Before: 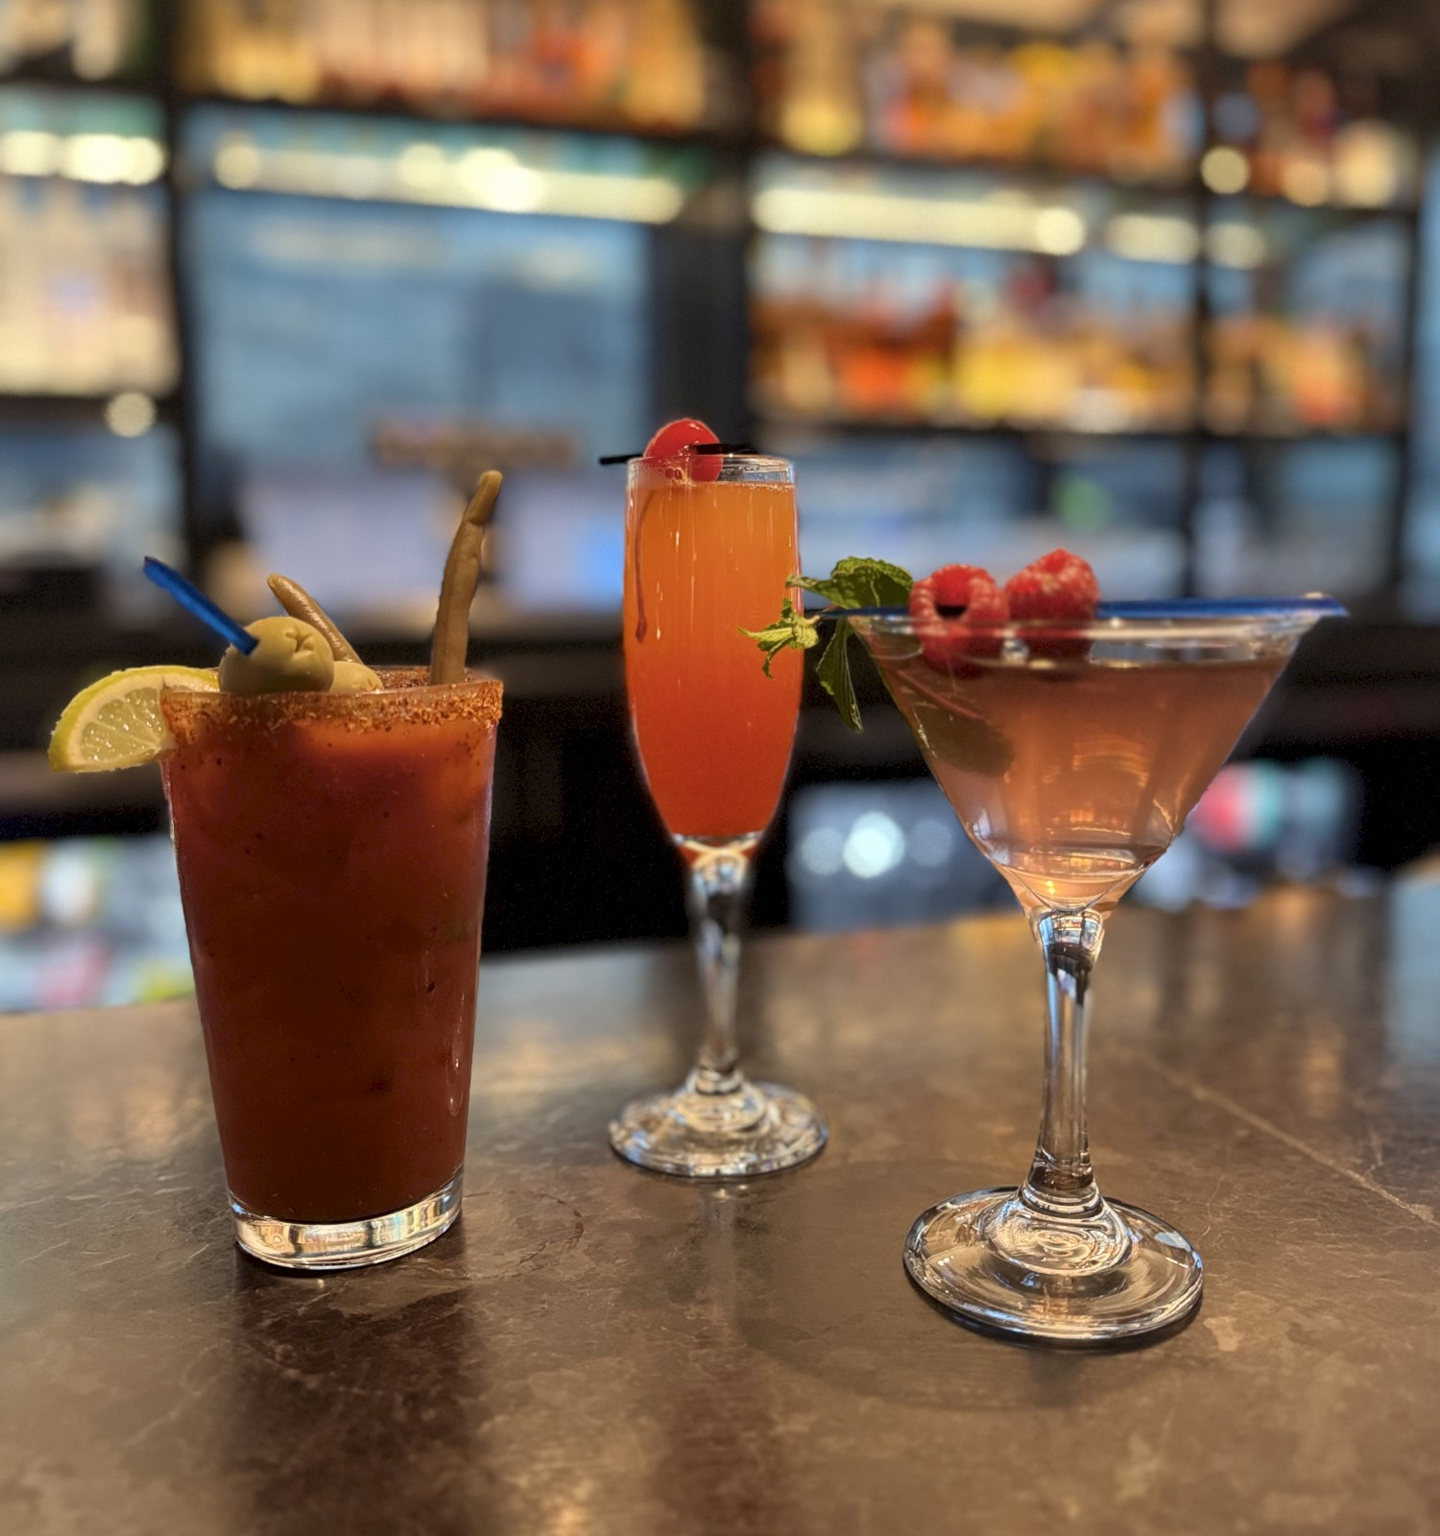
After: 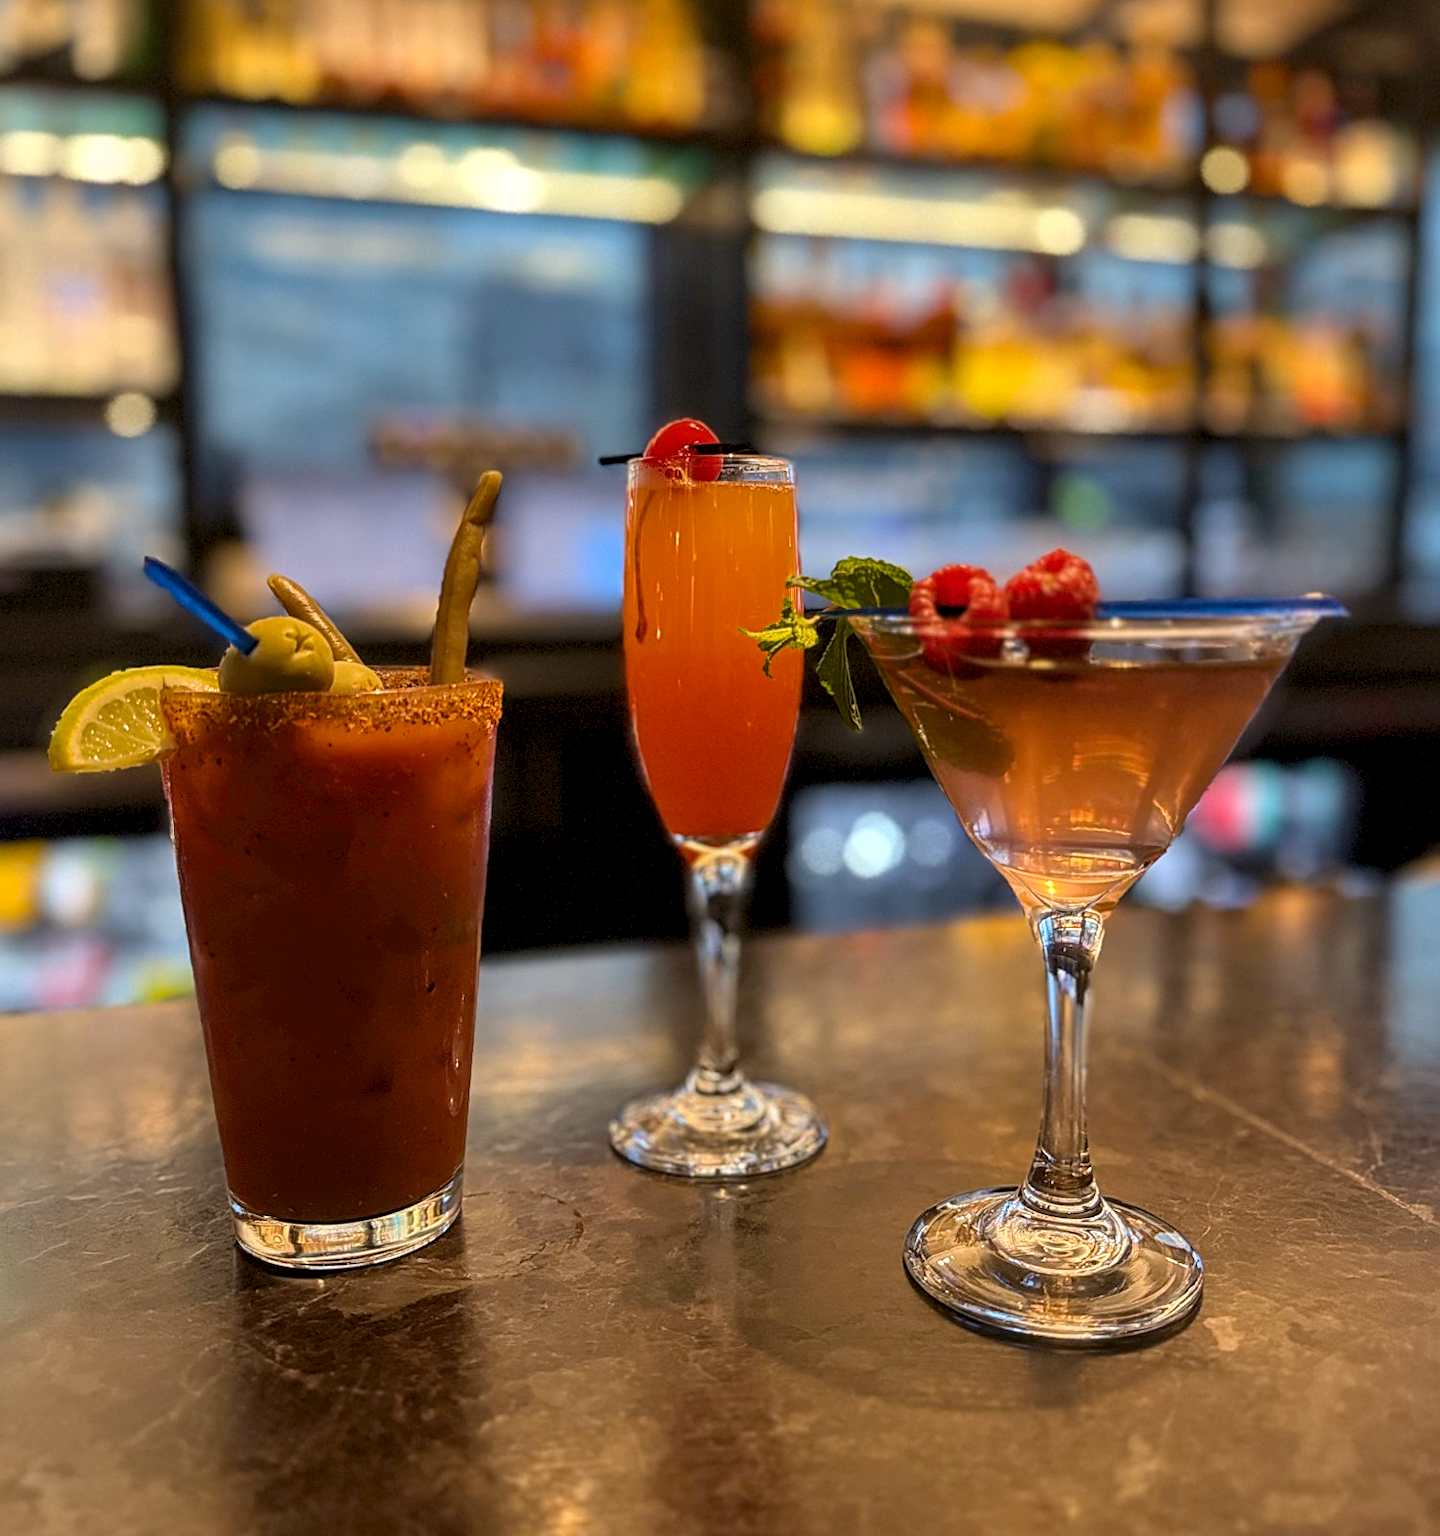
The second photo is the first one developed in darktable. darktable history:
sharpen: on, module defaults
color balance rgb: perceptual saturation grading › global saturation 25%, global vibrance 20%
local contrast: on, module defaults
color correction: highlights a* 3.12, highlights b* -1.55, shadows a* -0.101, shadows b* 2.52, saturation 0.98
